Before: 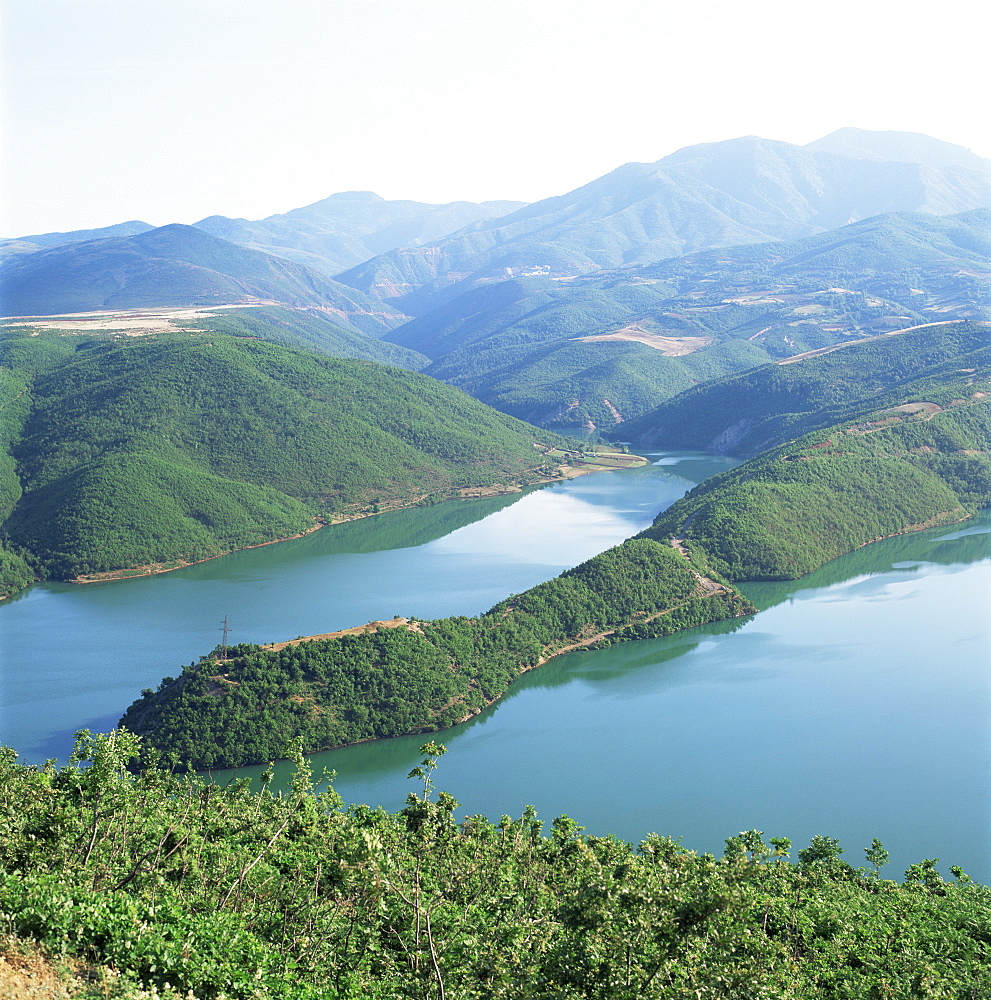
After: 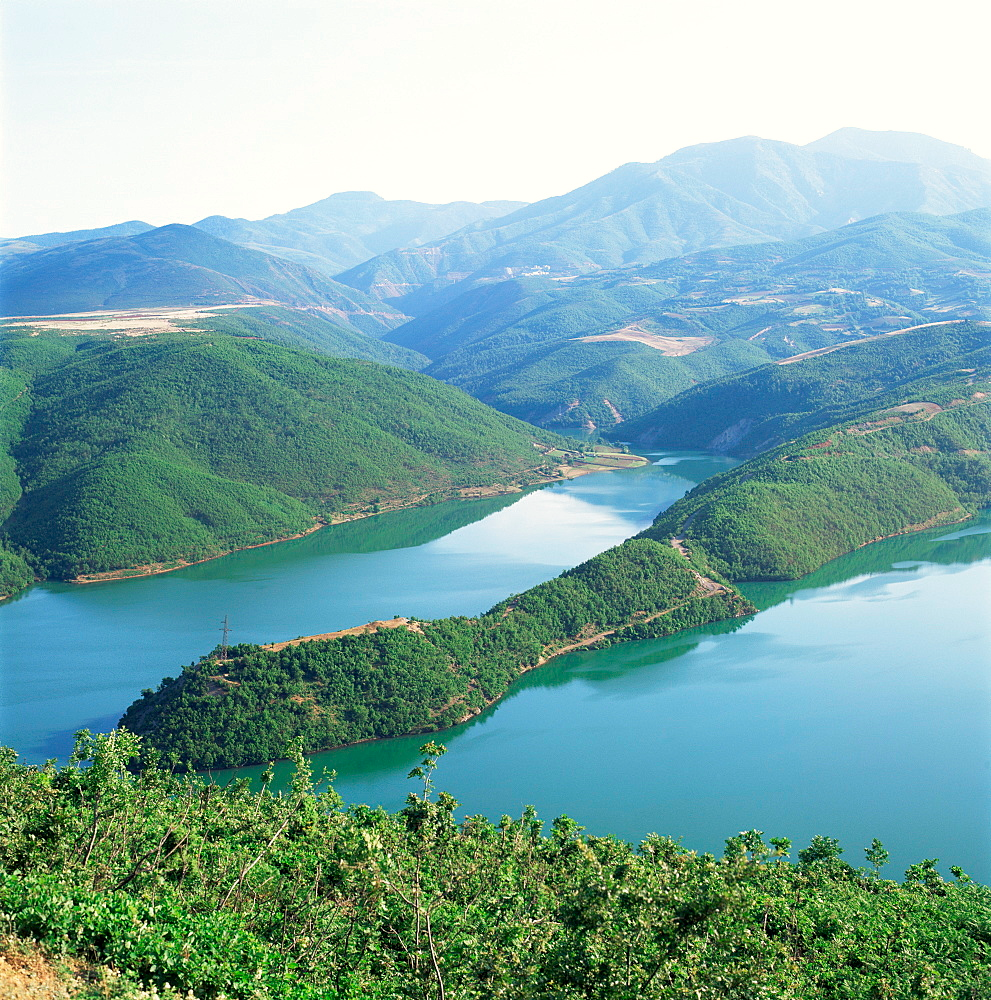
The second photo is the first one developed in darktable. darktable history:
shadows and highlights: radius 335.79, shadows 64.83, highlights 4.3, compress 87.55%, highlights color adjustment 45.81%, soften with gaussian
color correction: highlights b* 3.04
